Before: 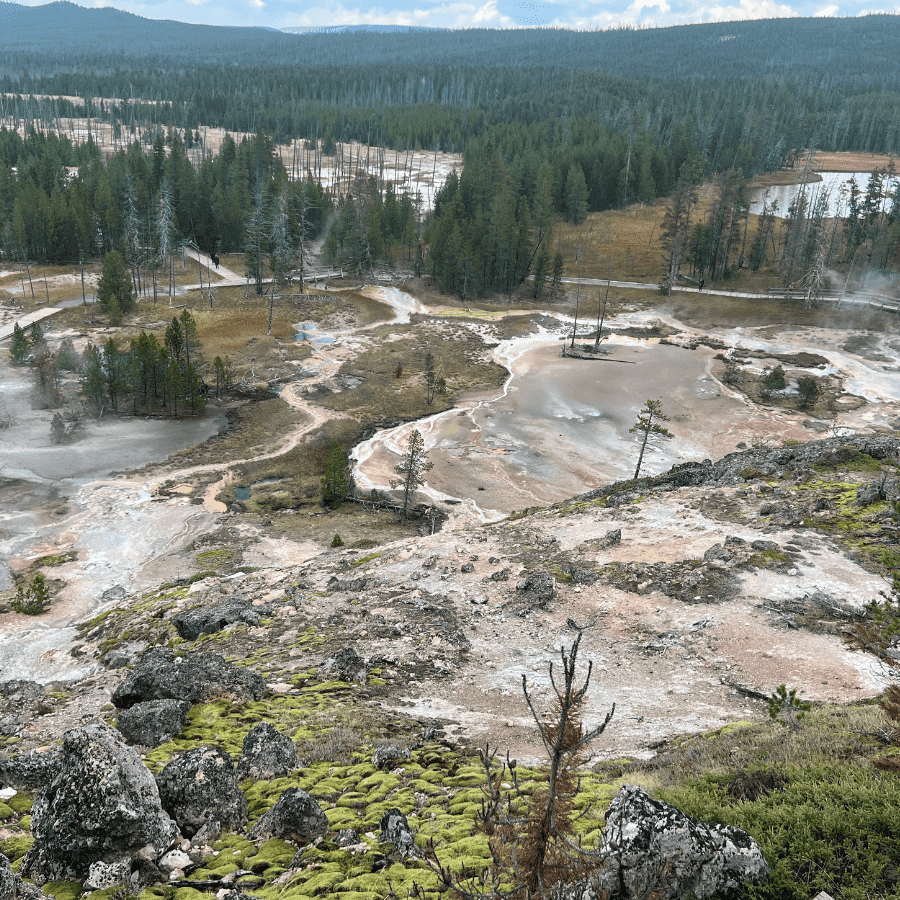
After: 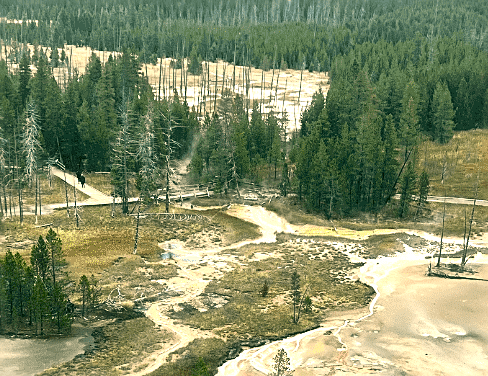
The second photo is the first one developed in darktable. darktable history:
shadows and highlights: shadows 0.48, highlights 41.85
contrast brightness saturation: contrast 0.083, saturation 0.02
haze removal: strength -0.092, compatibility mode true, adaptive false
sharpen: amount 0.575
exposure: black level correction 0.001, exposure 0.499 EV, compensate highlight preservation false
crop: left 14.941%, top 9.024%, right 30.763%, bottom 49.1%
local contrast: mode bilateral grid, contrast 25, coarseness 59, detail 151%, midtone range 0.2
color correction: highlights a* 4.74, highlights b* 24.75, shadows a* -16.11, shadows b* 4.03
